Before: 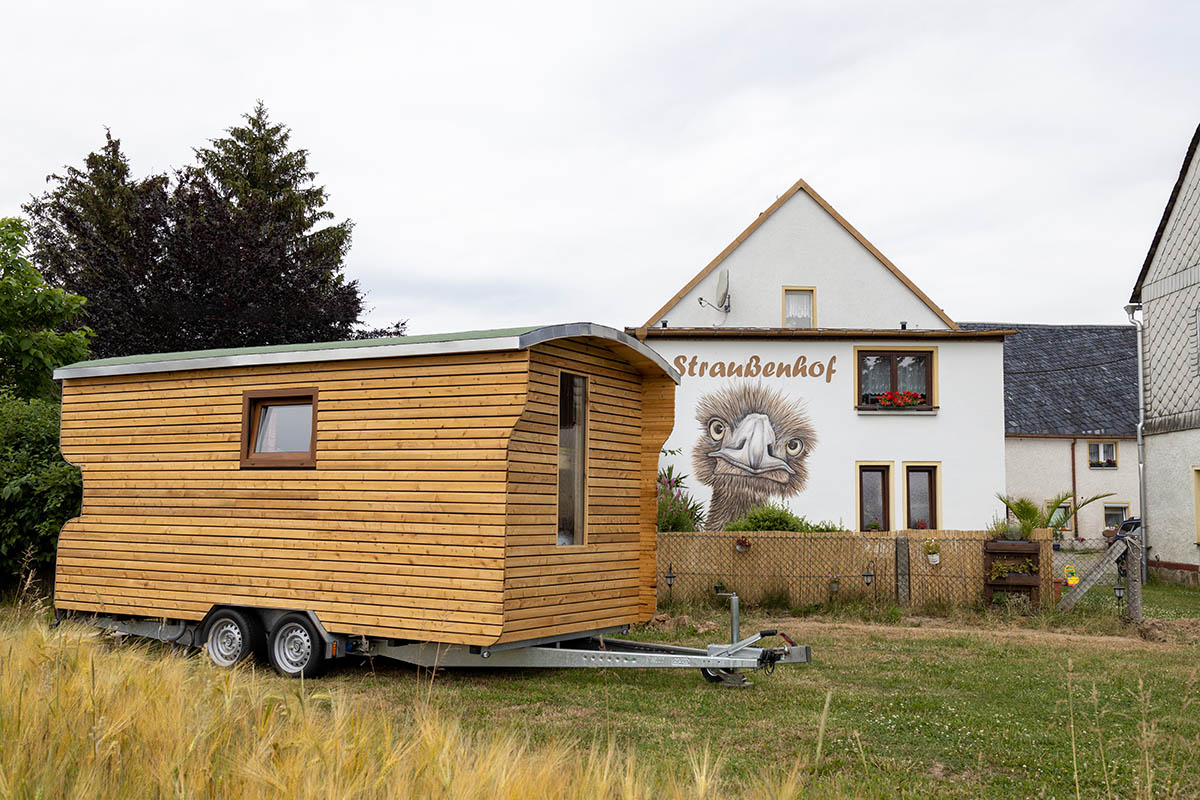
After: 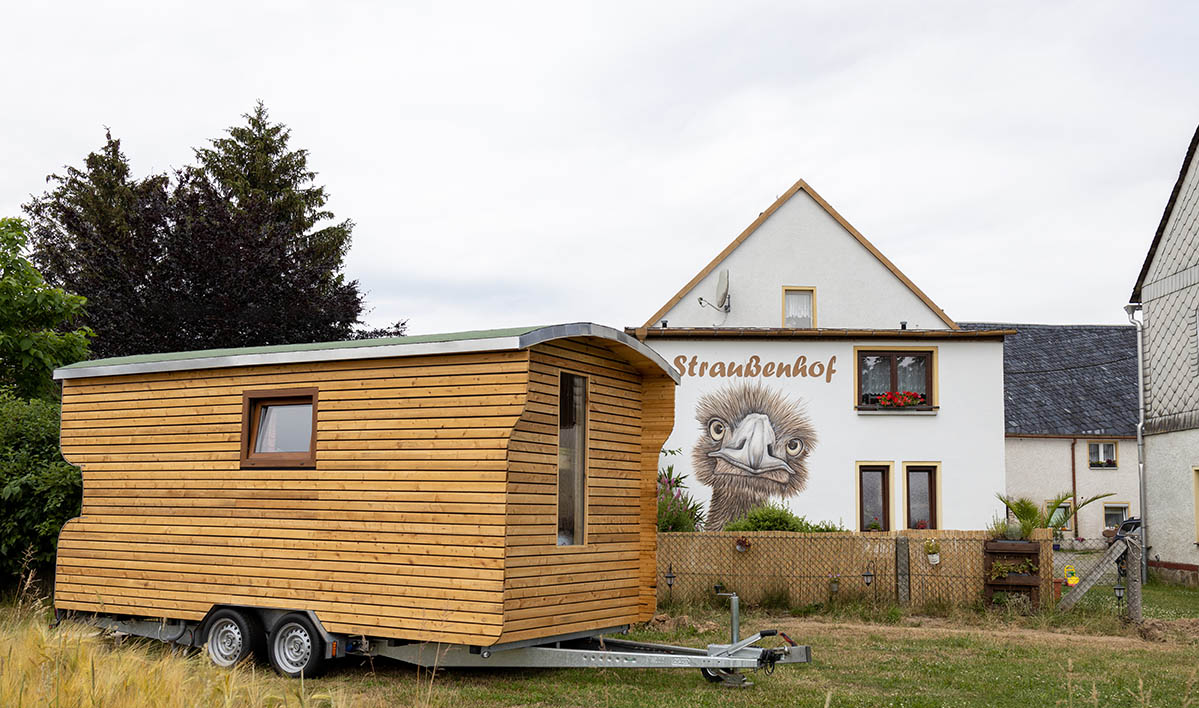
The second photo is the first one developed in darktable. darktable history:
crop and rotate: top 0%, bottom 11.447%
